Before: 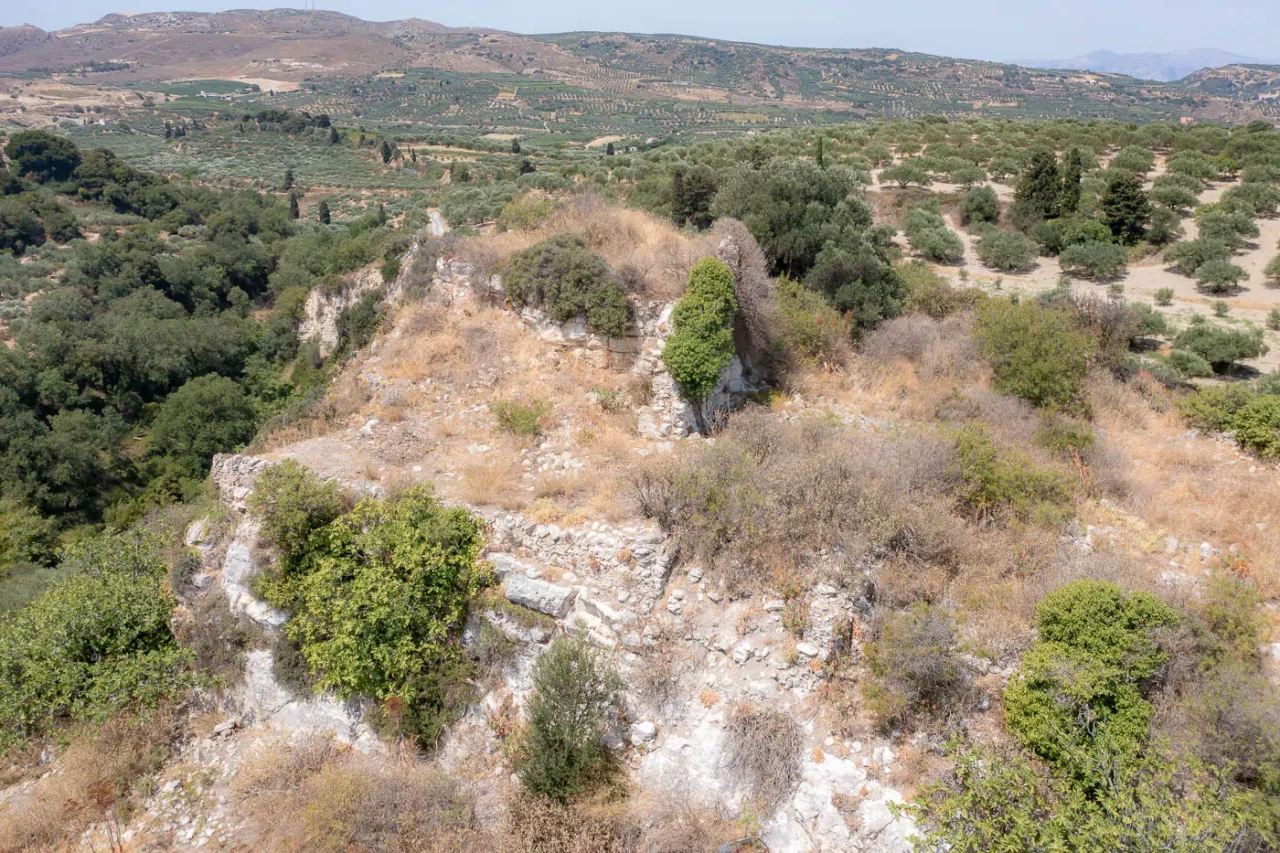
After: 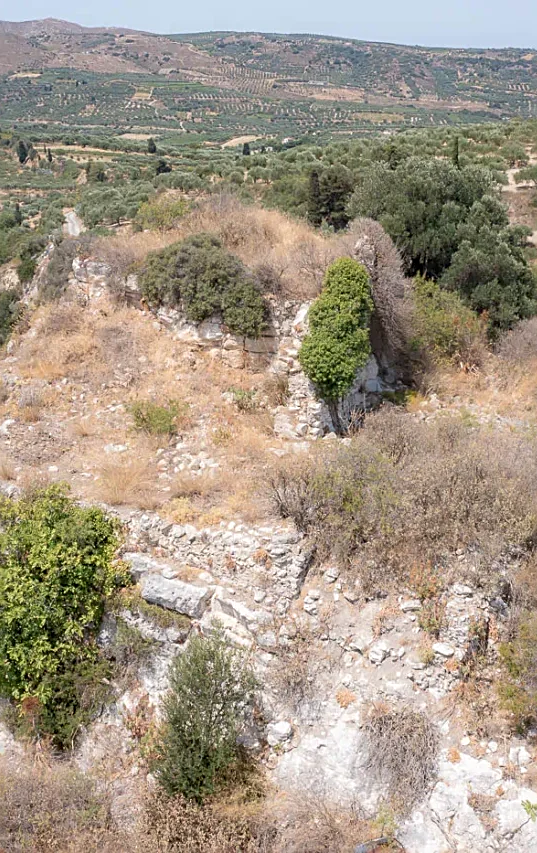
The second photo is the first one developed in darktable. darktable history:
sharpen: on, module defaults
crop: left 28.461%, right 29.551%
